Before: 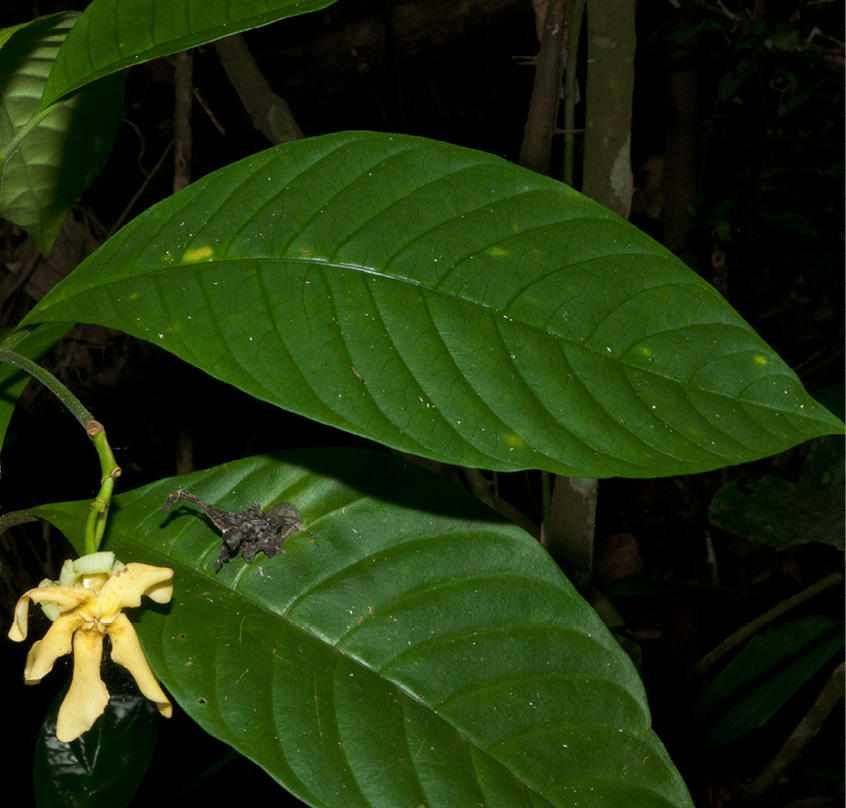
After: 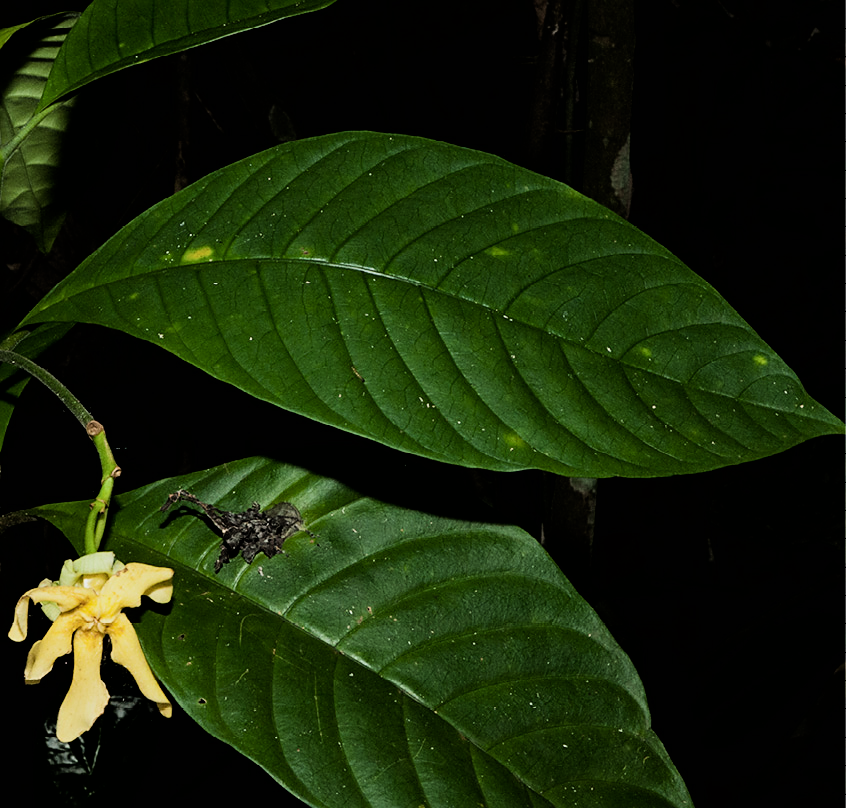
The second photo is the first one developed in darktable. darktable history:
color balance rgb: perceptual saturation grading › global saturation 0.581%, global vibrance 14.952%
sharpen: on, module defaults
shadows and highlights: shadows 5.46, soften with gaussian
filmic rgb: black relative exposure -5 EV, white relative exposure 3.97 EV, hardness 2.9, contrast 1.391
